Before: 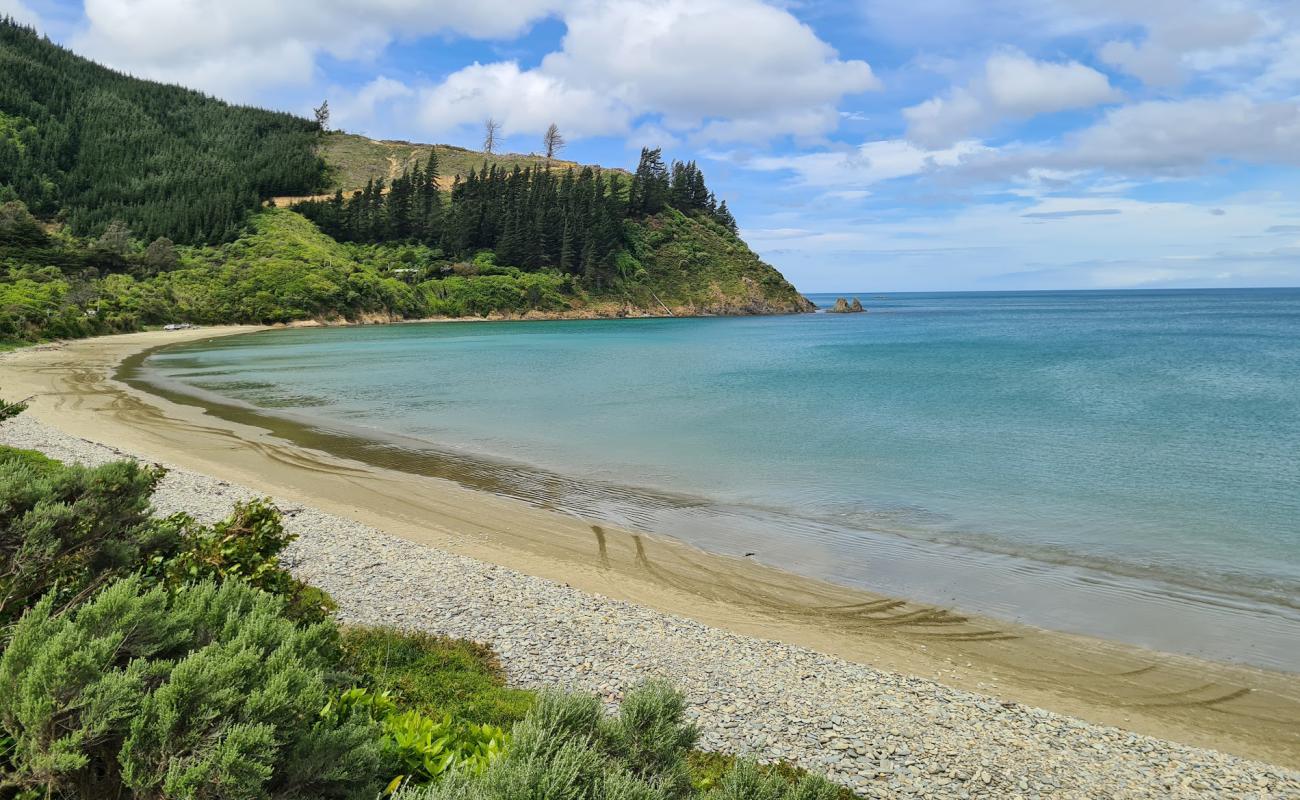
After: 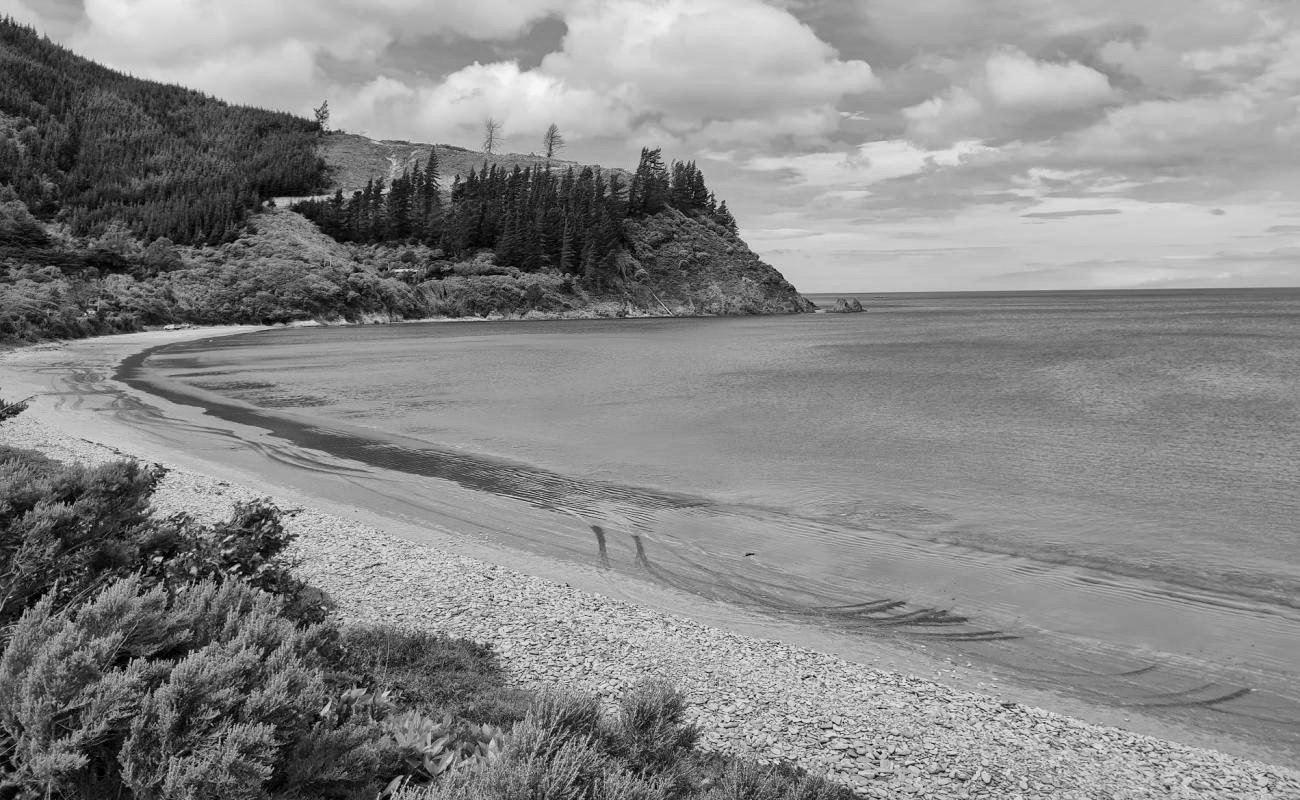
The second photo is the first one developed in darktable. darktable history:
monochrome: a 14.95, b -89.96
velvia: strength 29%
rgb levels: preserve colors max RGB
local contrast: mode bilateral grid, contrast 20, coarseness 50, detail 140%, midtone range 0.2
